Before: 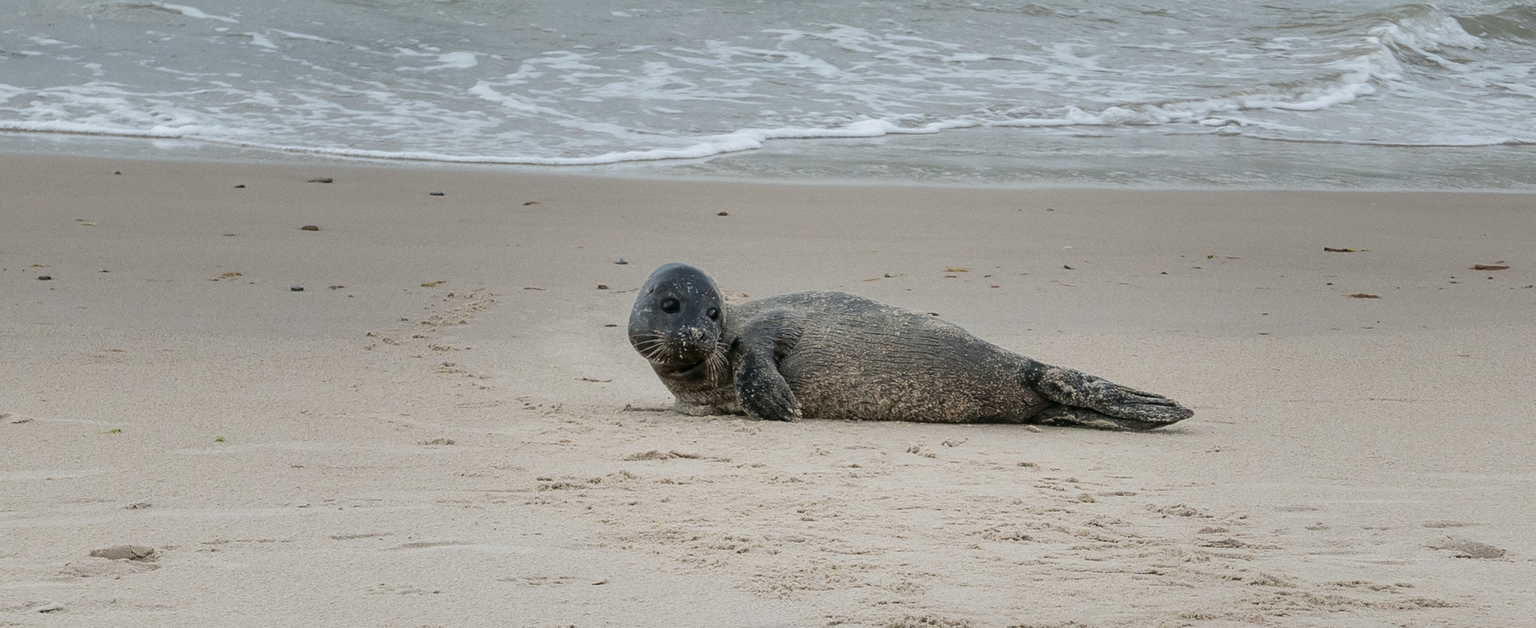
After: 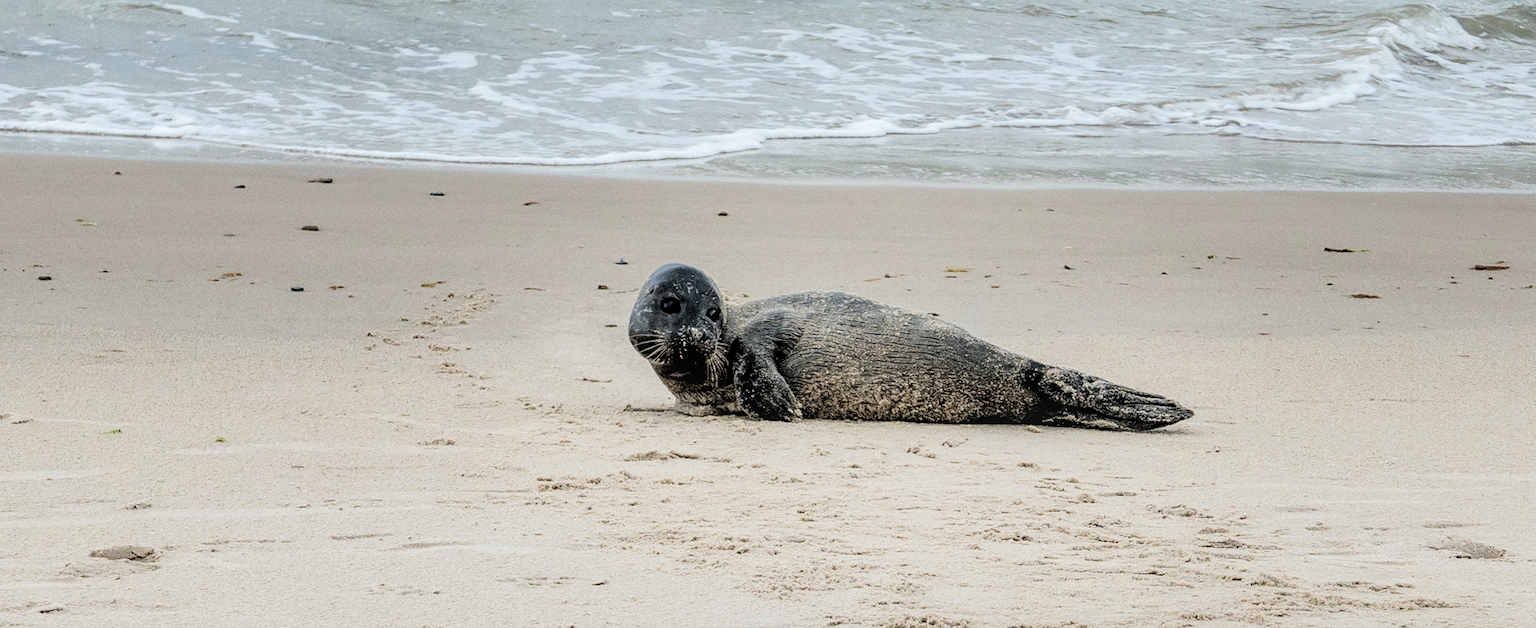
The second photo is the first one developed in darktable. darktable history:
exposure: black level correction 0, exposure 0.5 EV, compensate exposure bias true, compensate highlight preservation false
color balance rgb: perceptual saturation grading › global saturation 10%, global vibrance 10%
local contrast: on, module defaults
filmic rgb: black relative exposure -3.5 EV, white relative exposure 3.5 EV, hardness 2.44, contrast 1.4
